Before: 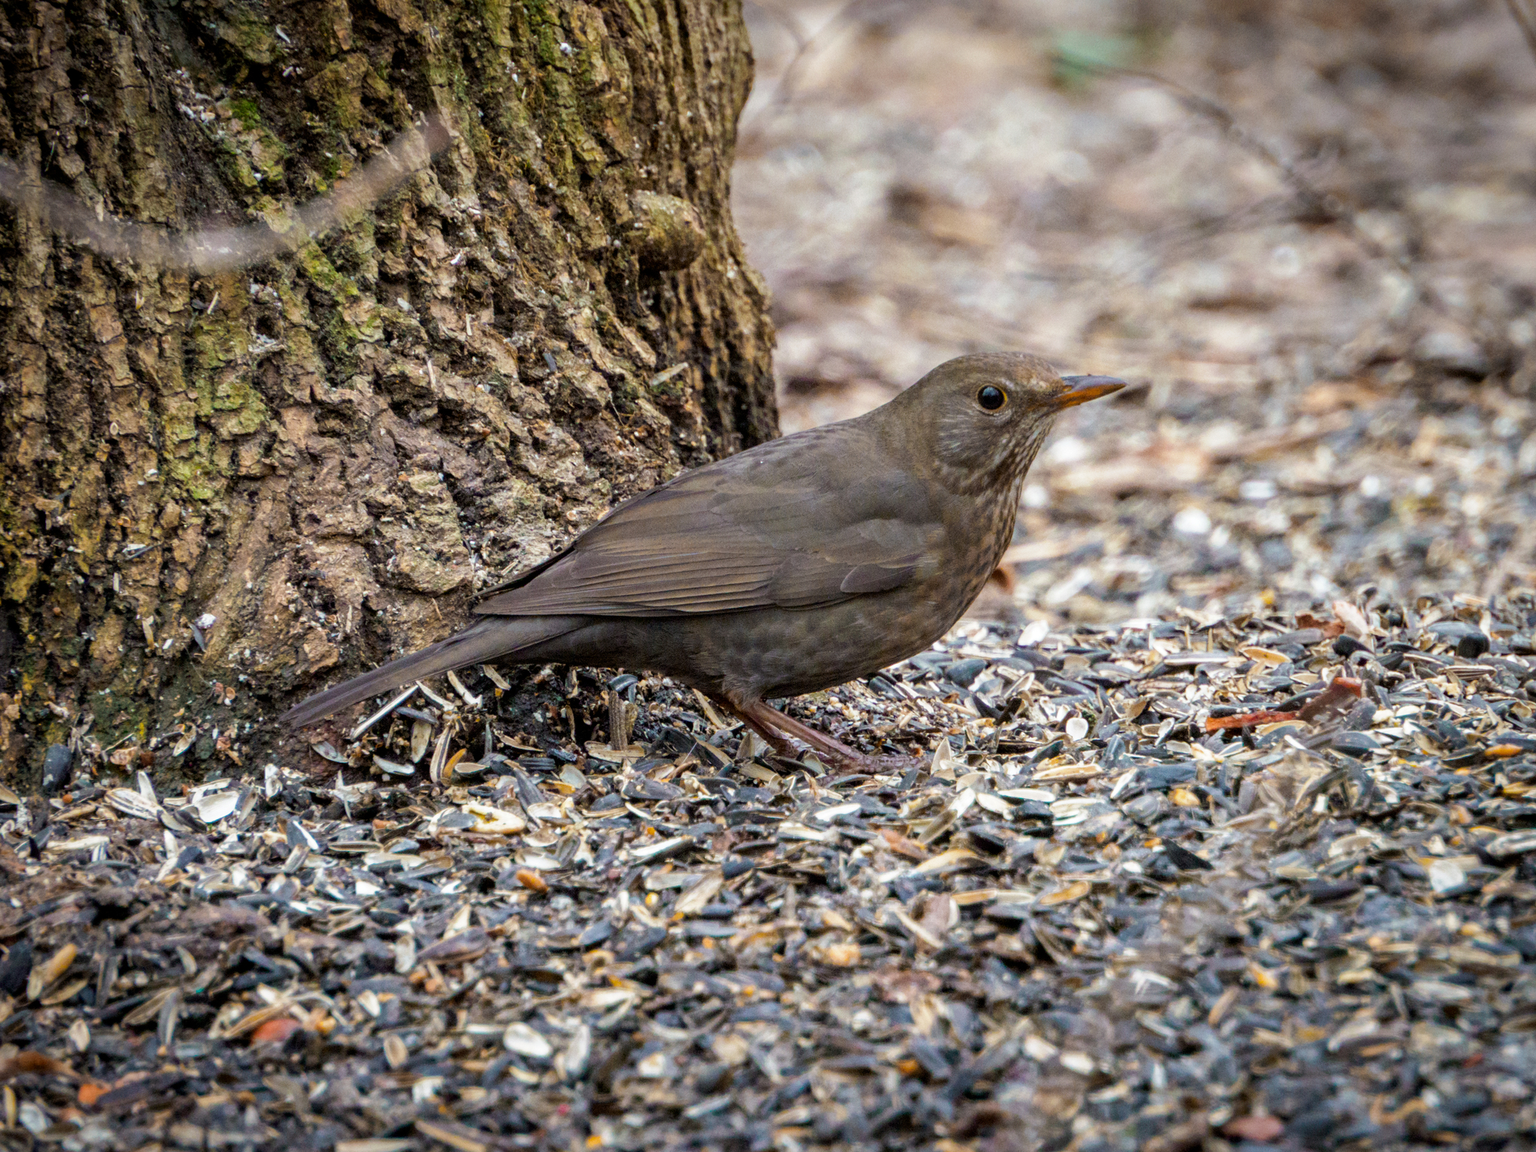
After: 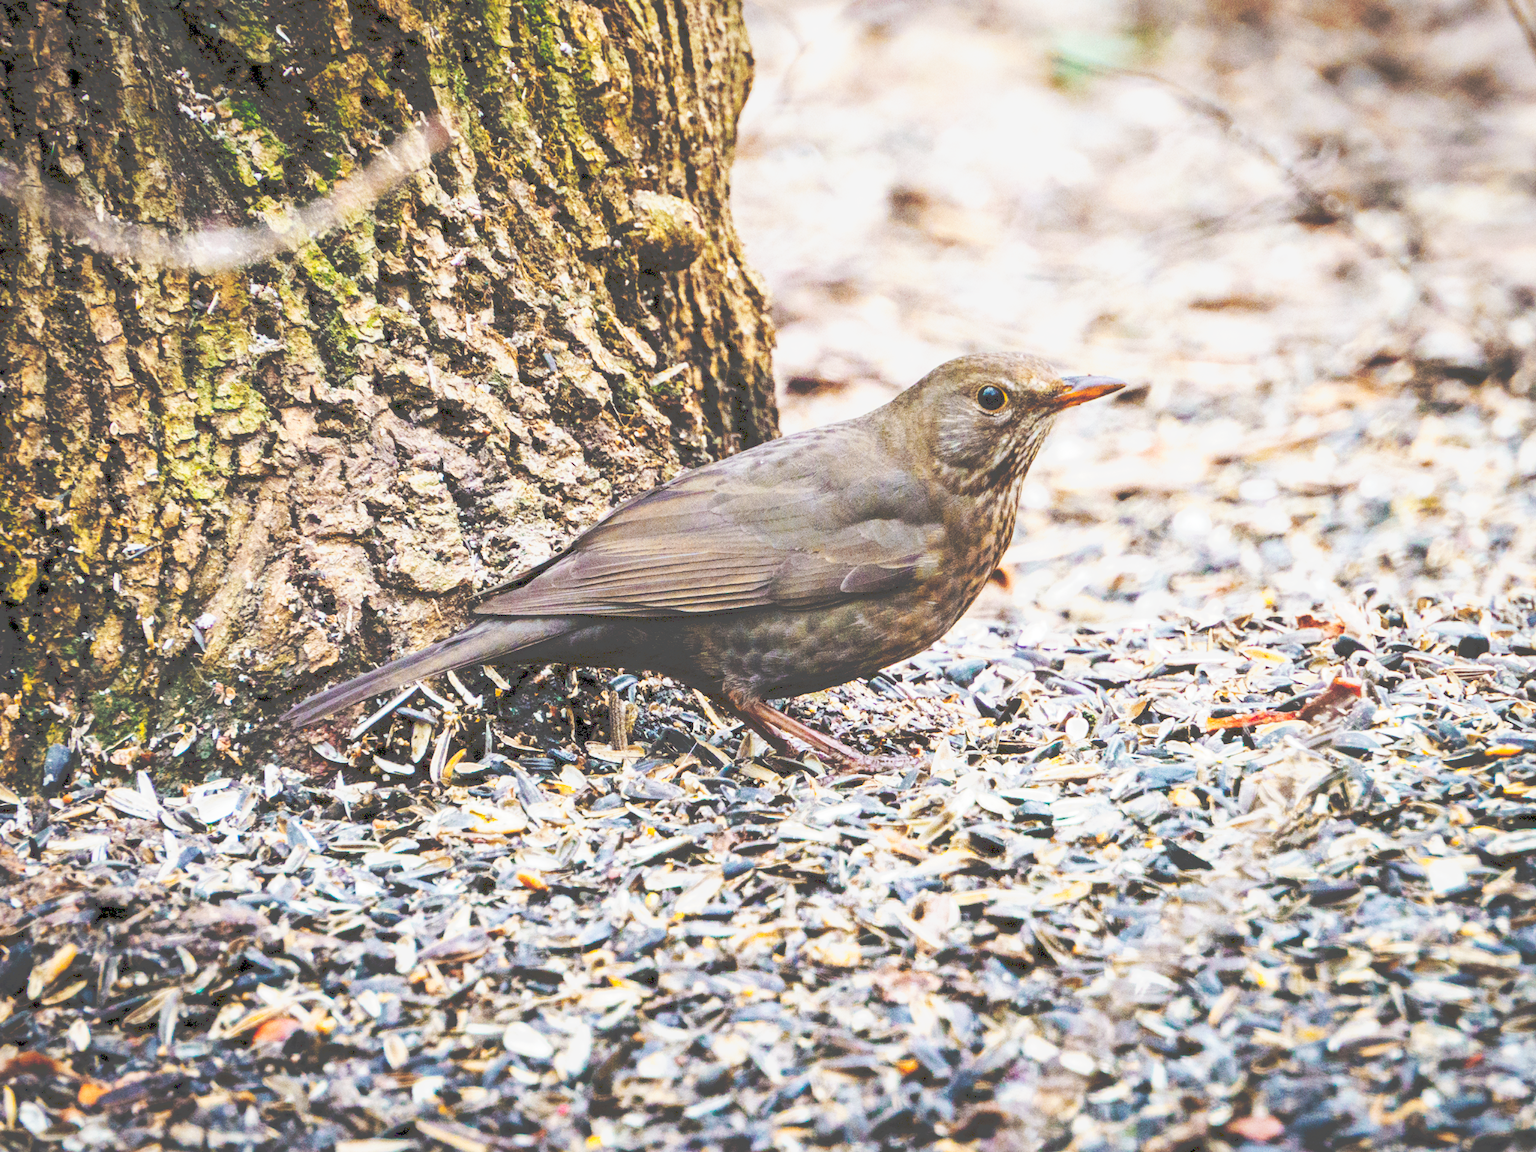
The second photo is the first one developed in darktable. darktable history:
tone curve: curves: ch0 [(0, 0) (0.003, 0.279) (0.011, 0.287) (0.025, 0.295) (0.044, 0.304) (0.069, 0.316) (0.1, 0.319) (0.136, 0.316) (0.177, 0.32) (0.224, 0.359) (0.277, 0.421) (0.335, 0.511) (0.399, 0.639) (0.468, 0.734) (0.543, 0.827) (0.623, 0.89) (0.709, 0.944) (0.801, 0.965) (0.898, 0.968) (1, 1)], preserve colors none
